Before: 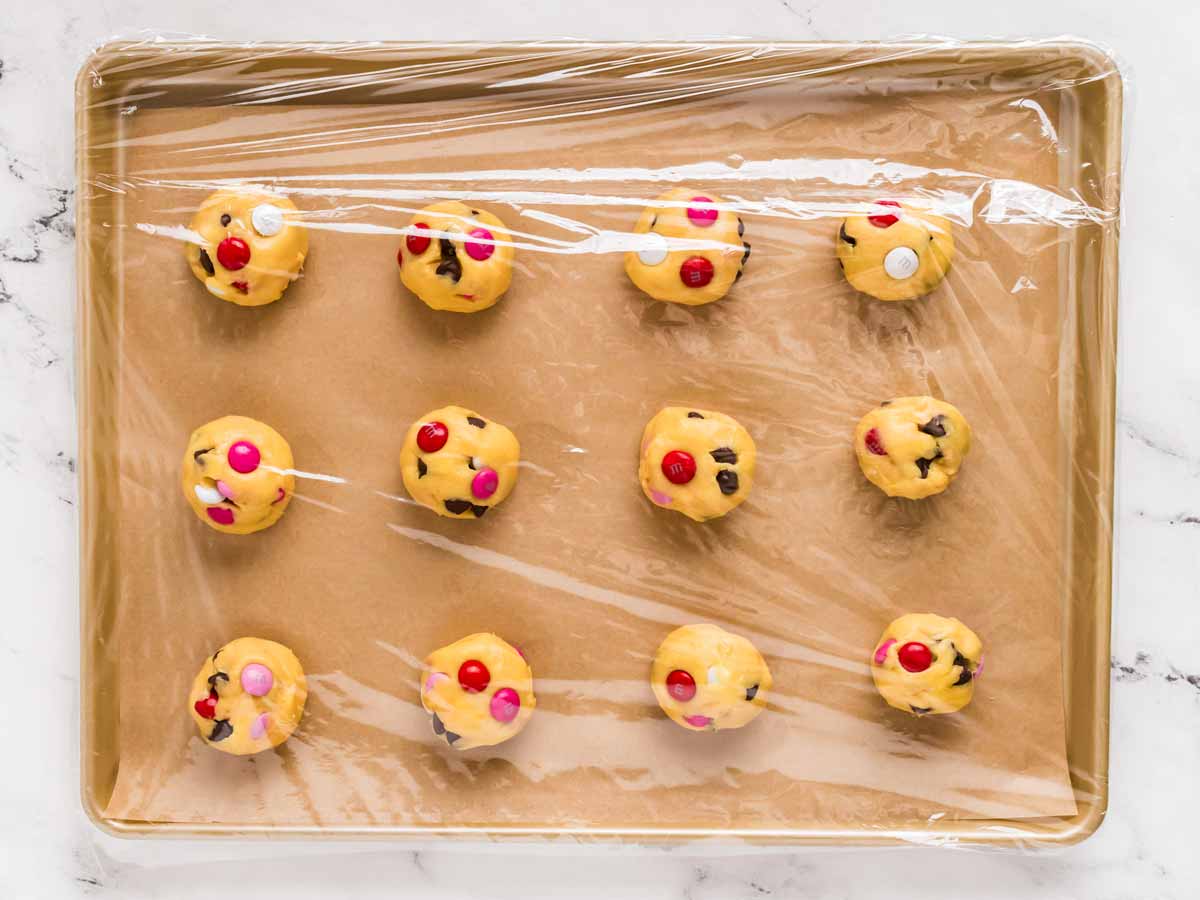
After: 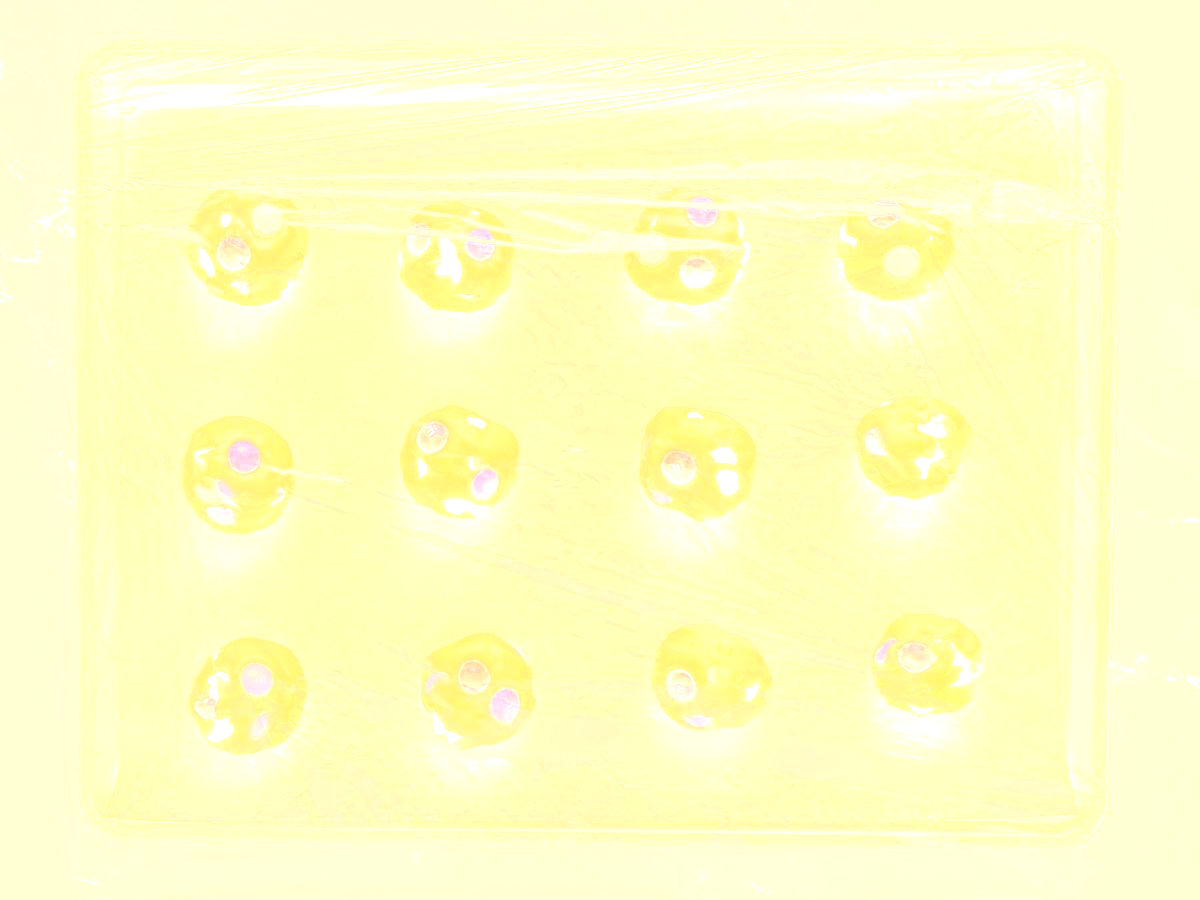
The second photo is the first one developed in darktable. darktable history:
local contrast: detail 160%
bloom: size 85%, threshold 5%, strength 85%
velvia: on, module defaults
white balance: red 1.138, green 0.996, blue 0.812
